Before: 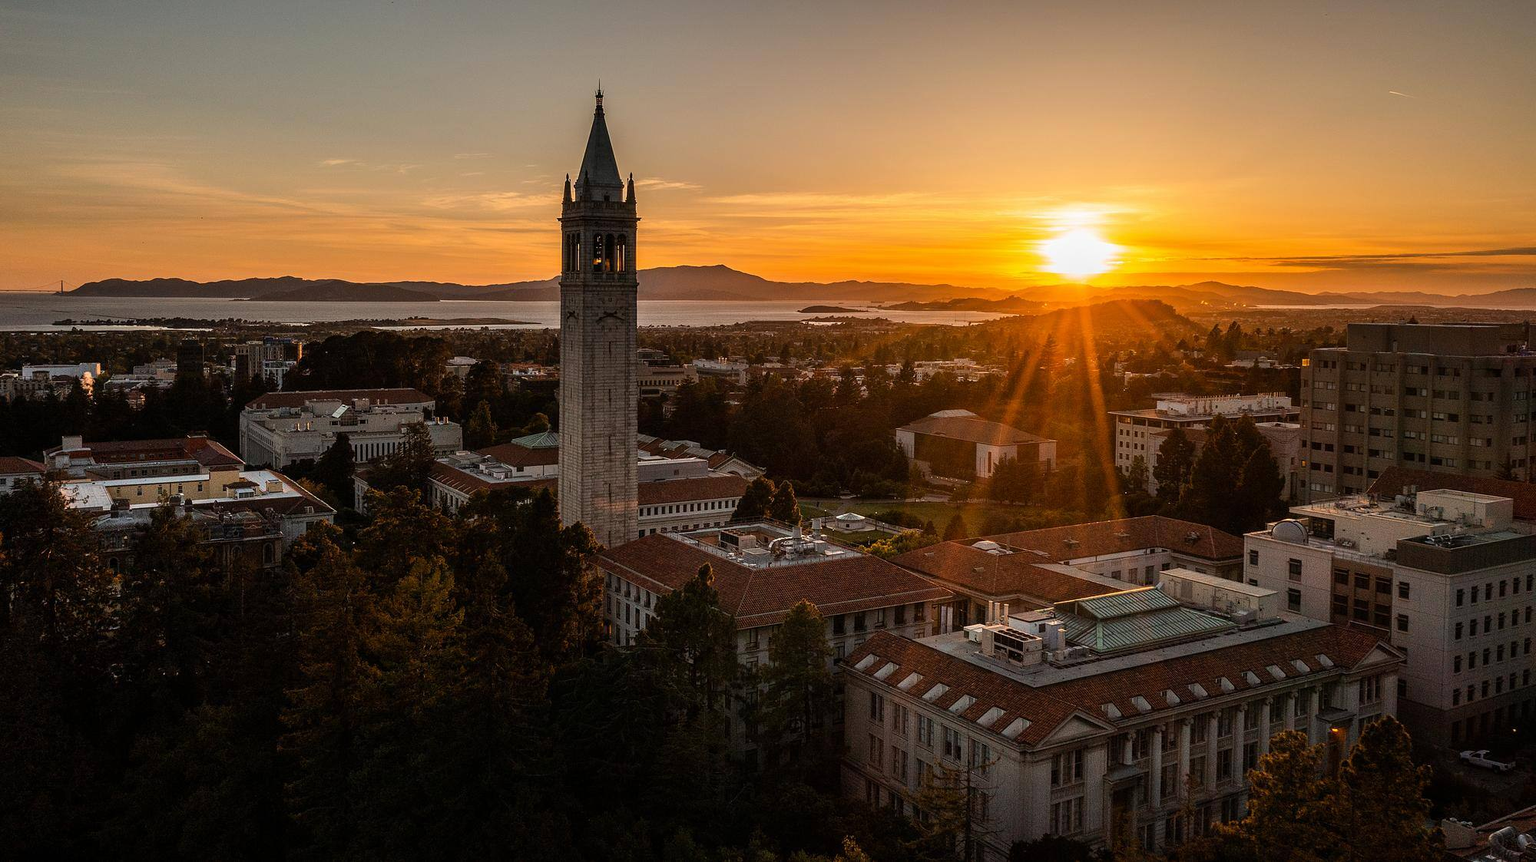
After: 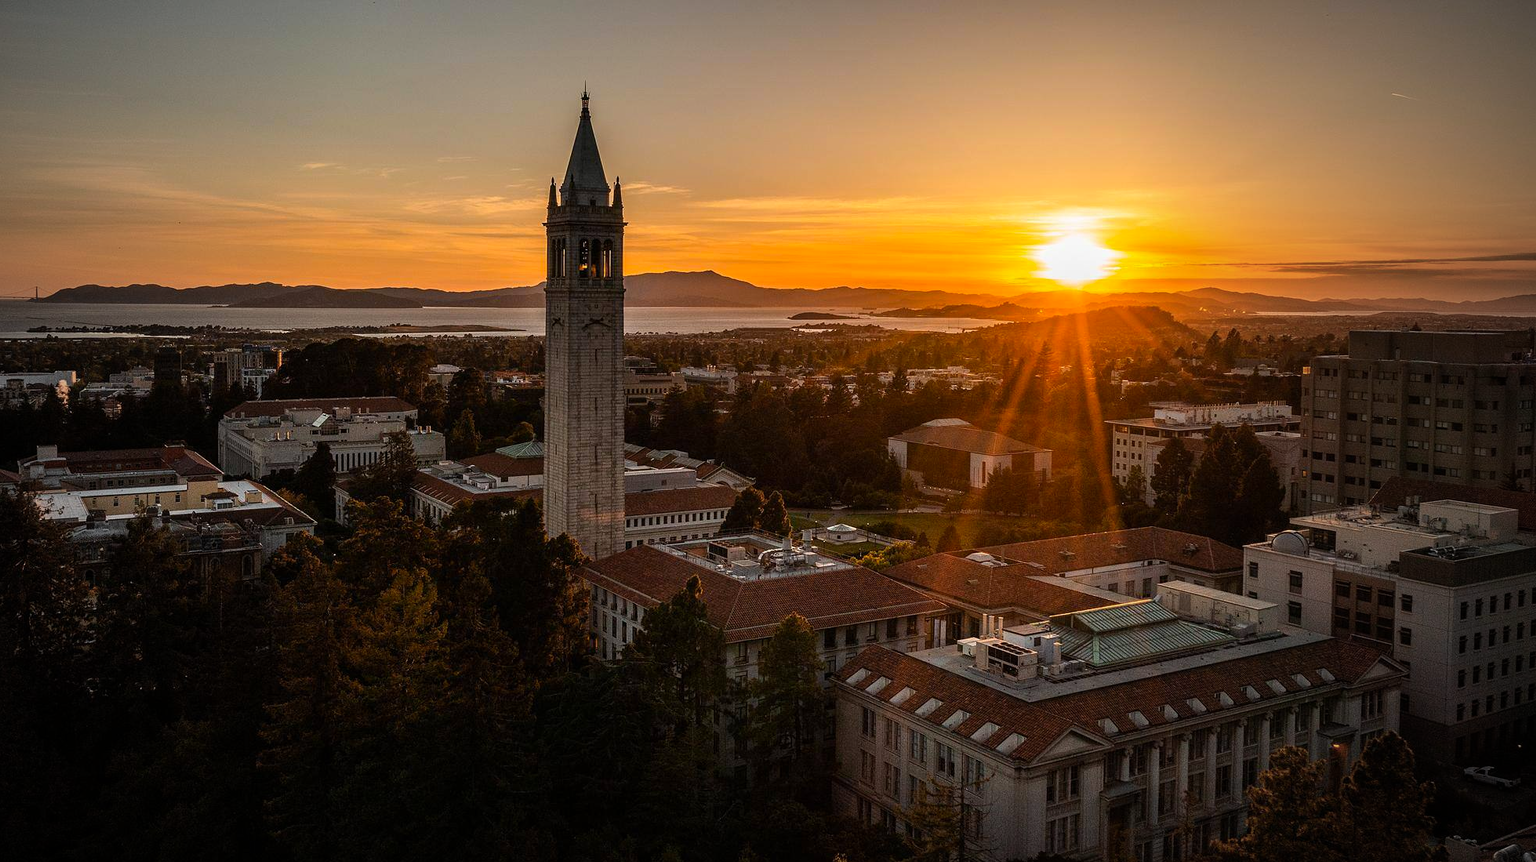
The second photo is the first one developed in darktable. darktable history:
crop: left 1.743%, right 0.268%, bottom 2.011%
color zones: curves: ch1 [(0.25, 0.61) (0.75, 0.248)]
contrast brightness saturation: contrast 0.01, saturation -0.05
vignetting: fall-off start 72.14%, fall-off radius 108.07%, brightness -0.713, saturation -0.488, center (-0.054, -0.359), width/height ratio 0.729
